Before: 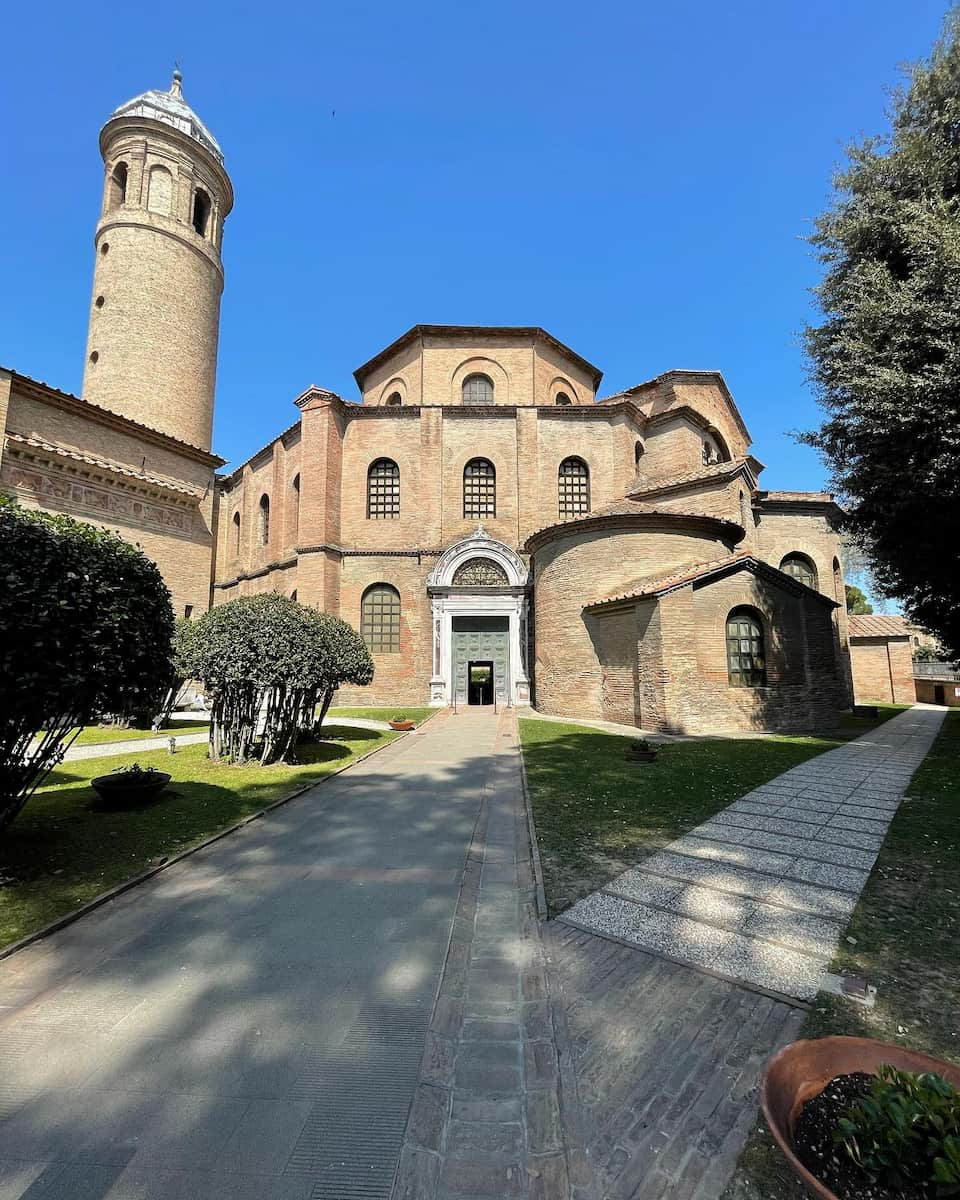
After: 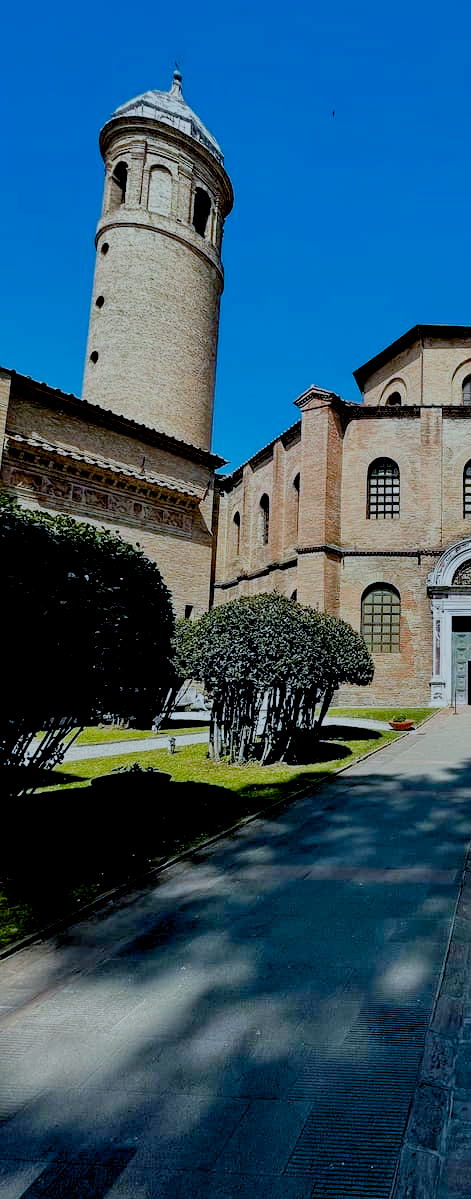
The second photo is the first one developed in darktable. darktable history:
crop and rotate: left 0%, top 0%, right 50.845%
color calibration: output R [1.063, -0.012, -0.003, 0], output G [0, 1.022, 0.021, 0], output B [-0.079, 0.047, 1, 0], illuminant custom, x 0.389, y 0.387, temperature 3838.64 K
exposure: black level correction 0.056, compensate highlight preservation false
filmic rgb: middle gray luminance 29%, black relative exposure -10.3 EV, white relative exposure 5.5 EV, threshold 6 EV, target black luminance 0%, hardness 3.95, latitude 2.04%, contrast 1.132, highlights saturation mix 5%, shadows ↔ highlights balance 15.11%, preserve chrominance no, color science v3 (2019), use custom middle-gray values true, iterations of high-quality reconstruction 0, enable highlight reconstruction true
